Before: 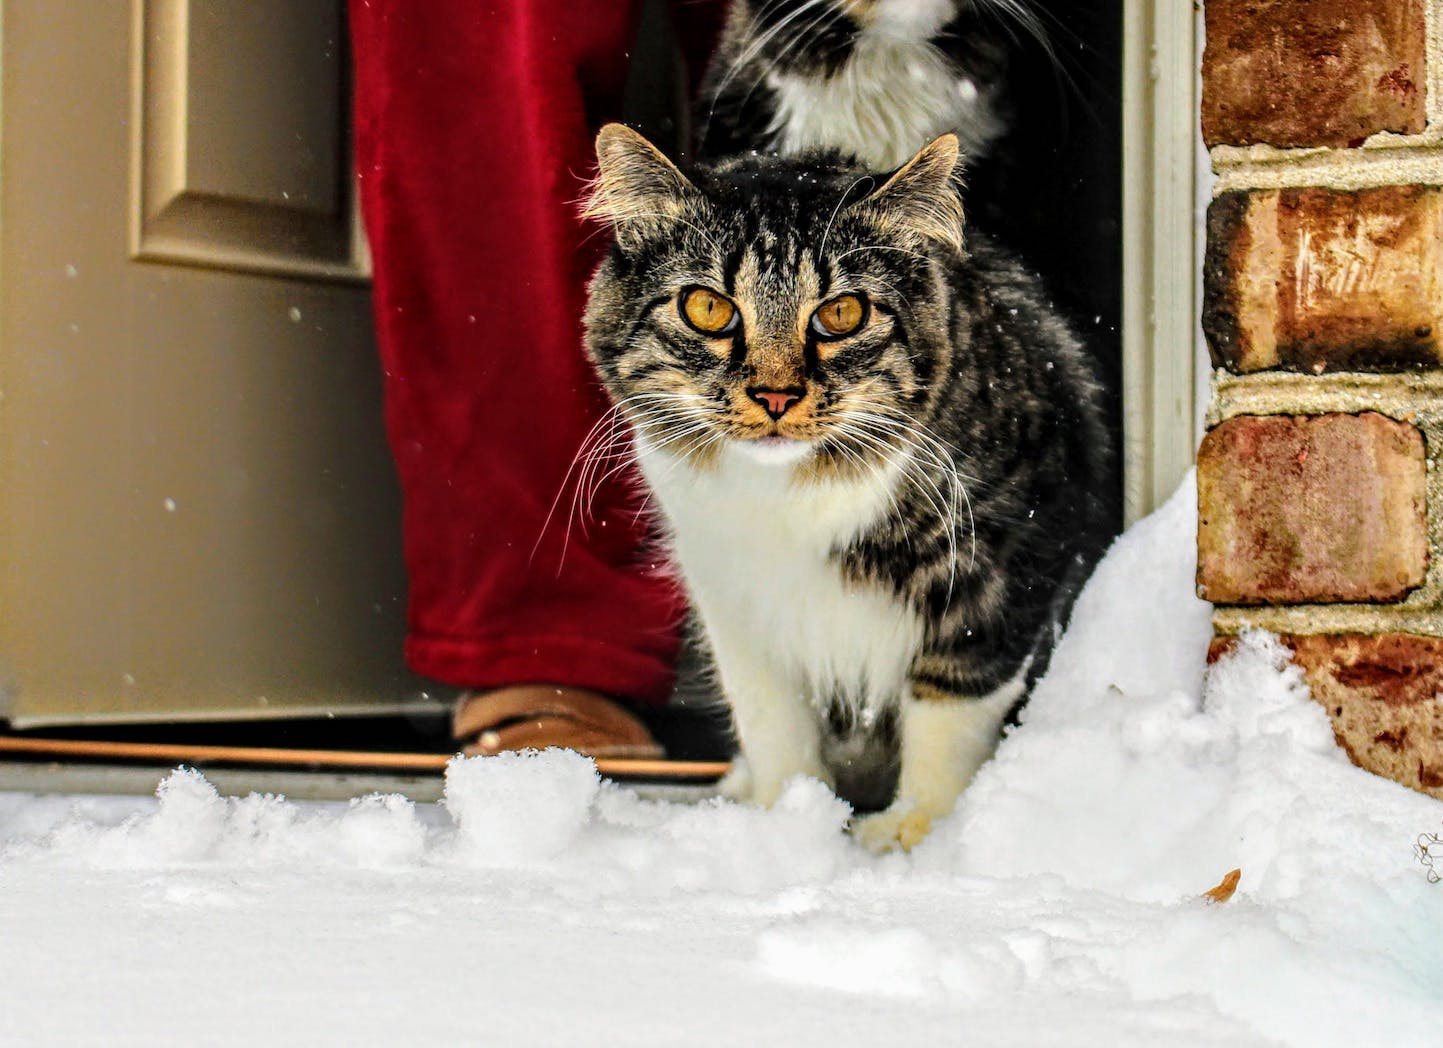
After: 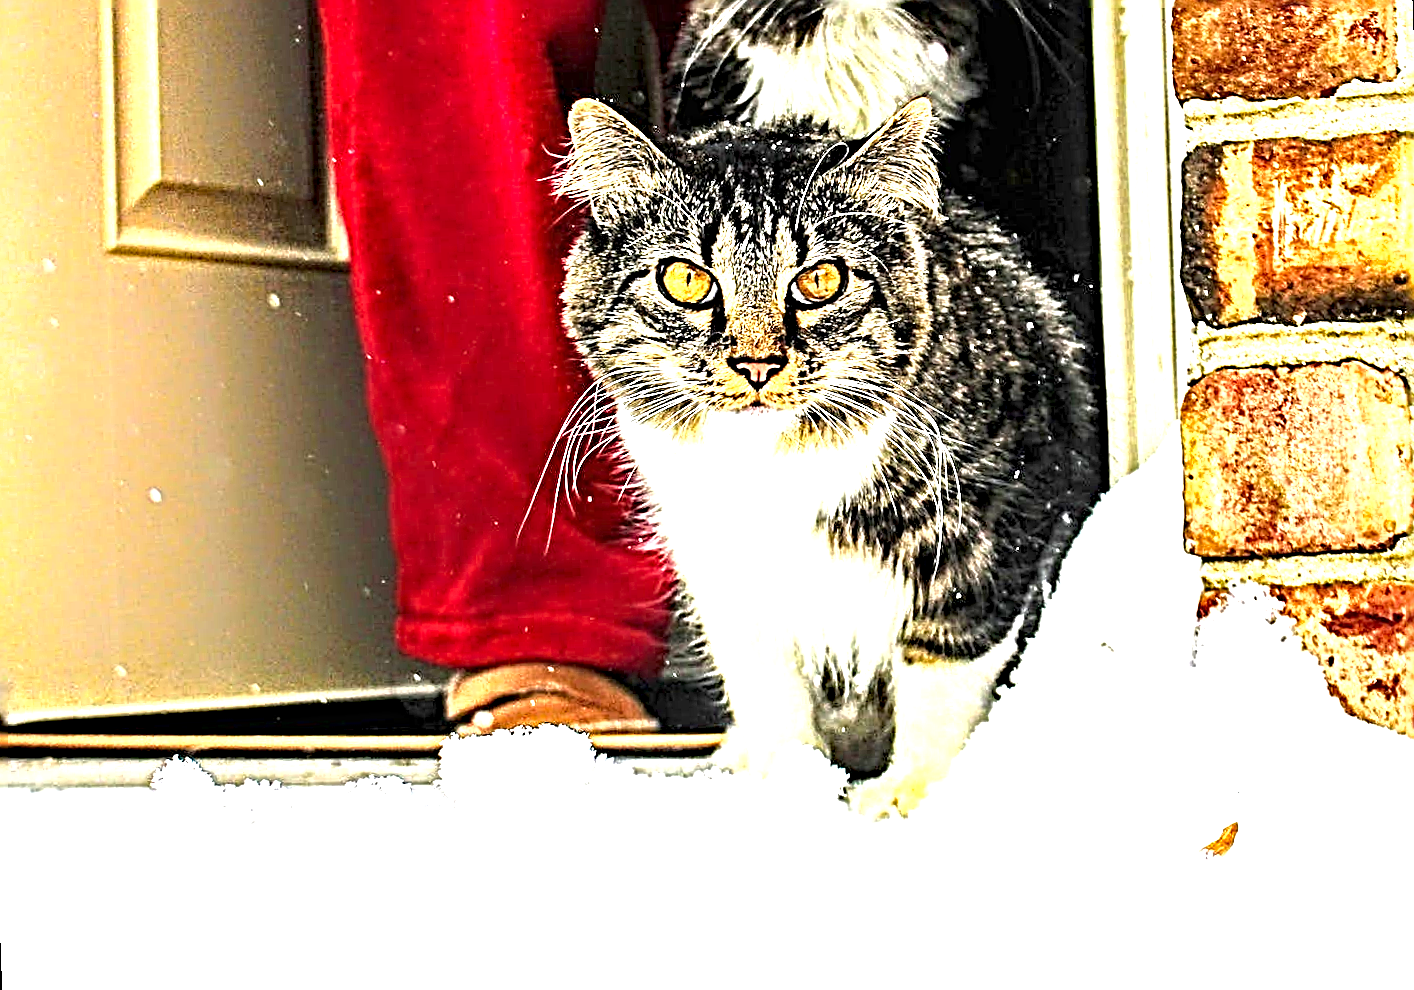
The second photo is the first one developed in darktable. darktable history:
sharpen: radius 3.158, amount 1.731
haze removal: compatibility mode true, adaptive false
rotate and perspective: rotation -2°, crop left 0.022, crop right 0.978, crop top 0.049, crop bottom 0.951
shadows and highlights: shadows 25, white point adjustment -3, highlights -30
exposure: exposure 2.04 EV, compensate highlight preservation false
